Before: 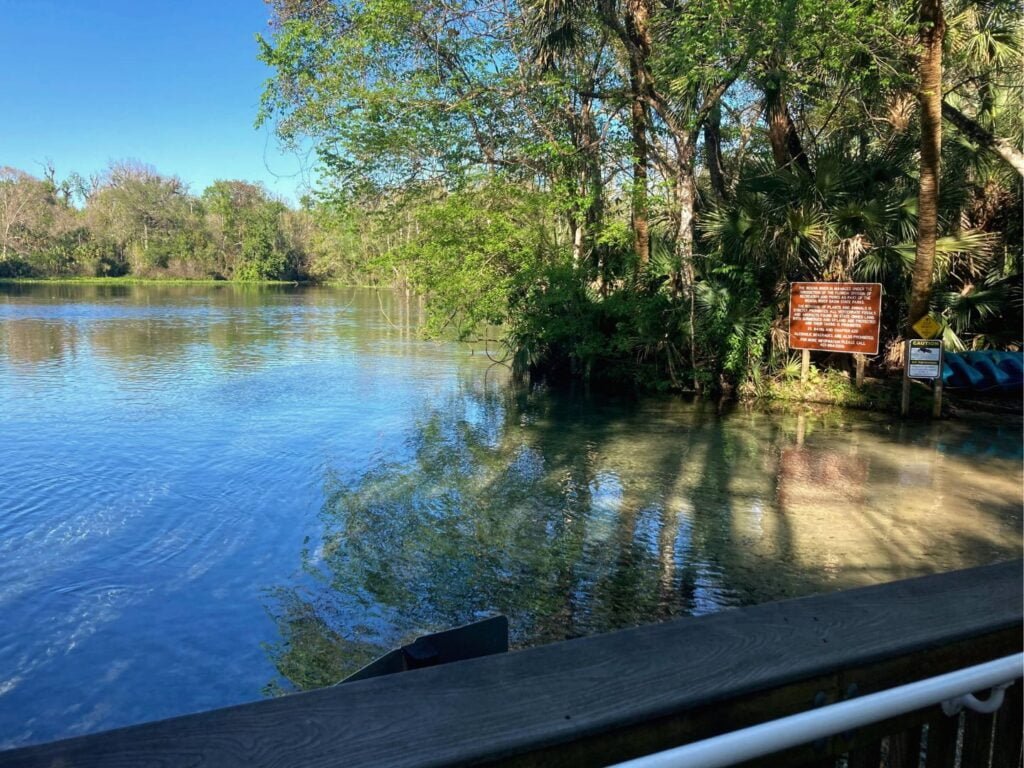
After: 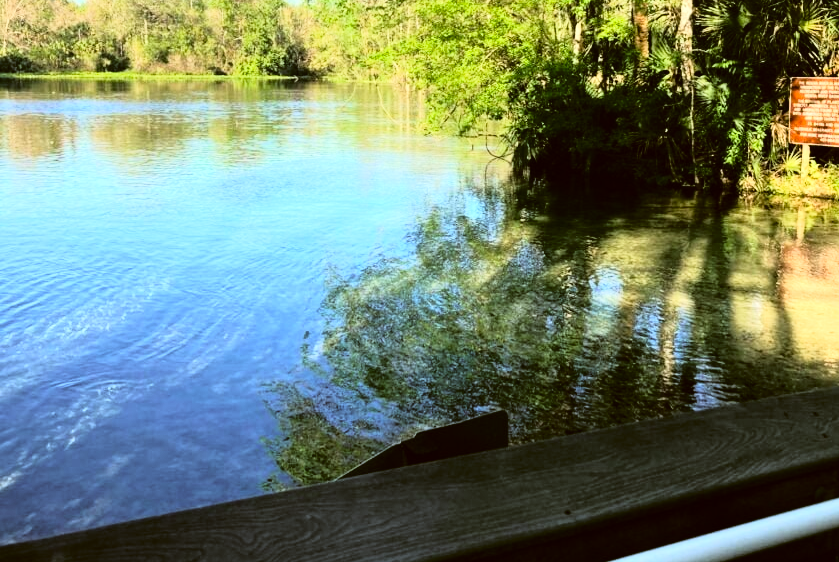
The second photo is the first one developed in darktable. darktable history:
color correction: highlights a* -1.56, highlights b* 10.55, shadows a* 0.237, shadows b* 19.93
tone curve: curves: ch0 [(0, 0) (0.187, 0.12) (0.392, 0.438) (0.704, 0.86) (0.858, 0.938) (1, 0.981)]; ch1 [(0, 0) (0.402, 0.36) (0.476, 0.456) (0.498, 0.501) (0.518, 0.521) (0.58, 0.598) (0.619, 0.663) (0.692, 0.744) (1, 1)]; ch2 [(0, 0) (0.427, 0.417) (0.483, 0.481) (0.503, 0.503) (0.526, 0.53) (0.563, 0.585) (0.626, 0.703) (0.699, 0.753) (0.997, 0.858)], color space Lab, linked channels, preserve colors none
crop: top 26.773%, right 17.978%
tone equalizer: -8 EV -0.394 EV, -7 EV -0.411 EV, -6 EV -0.317 EV, -5 EV -0.262 EV, -3 EV 0.249 EV, -2 EV 0.308 EV, -1 EV 0.365 EV, +0 EV 0.389 EV, smoothing 1
